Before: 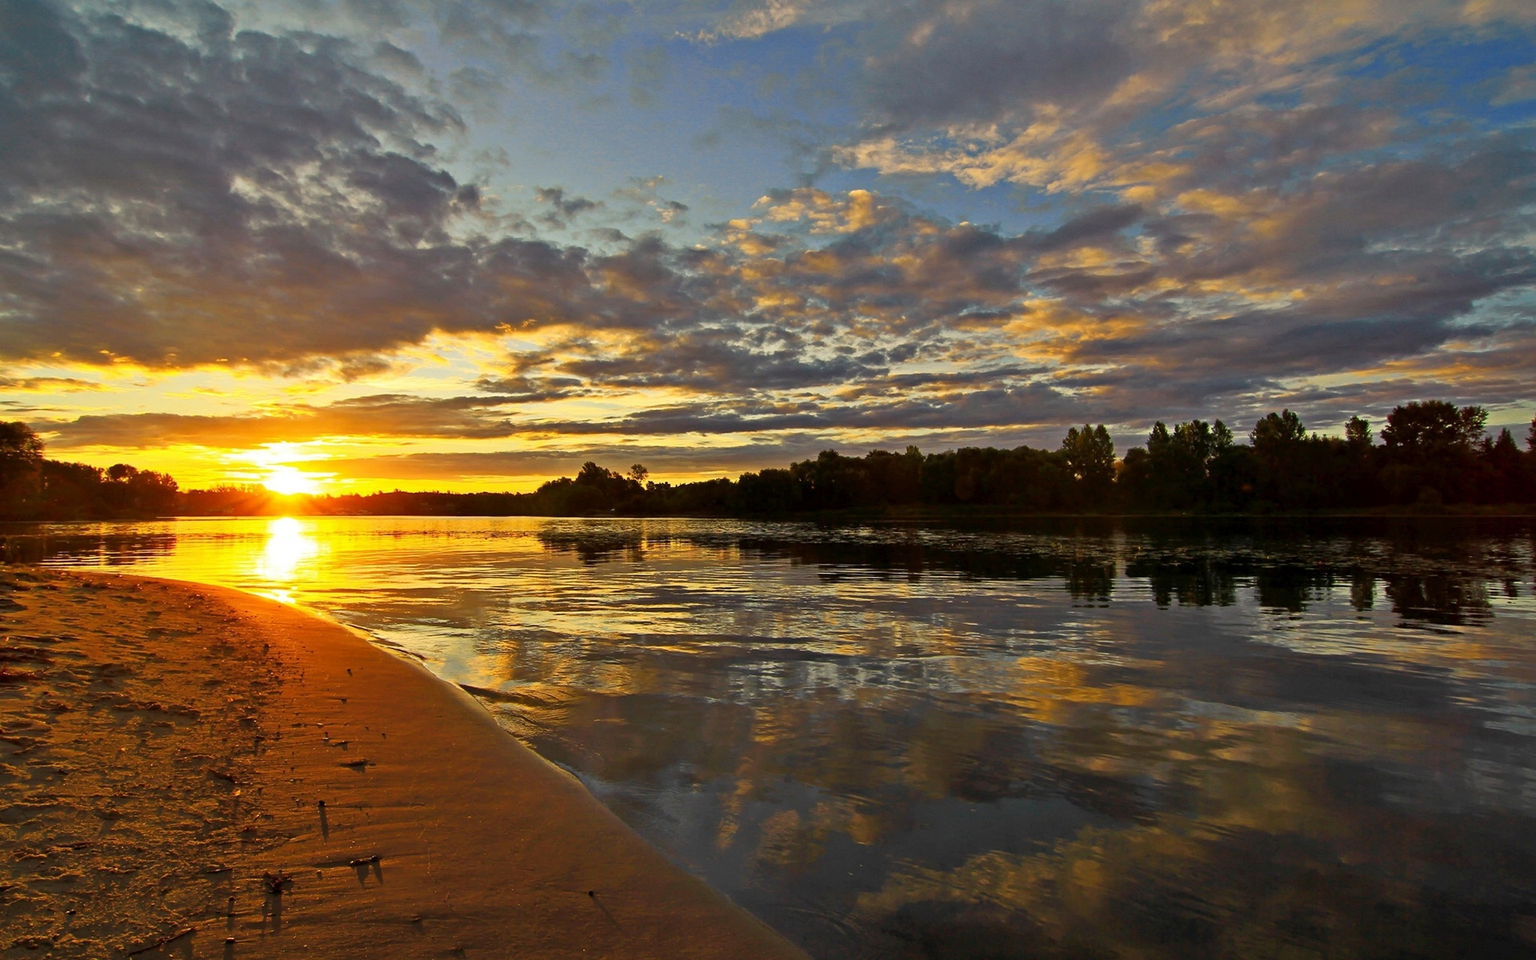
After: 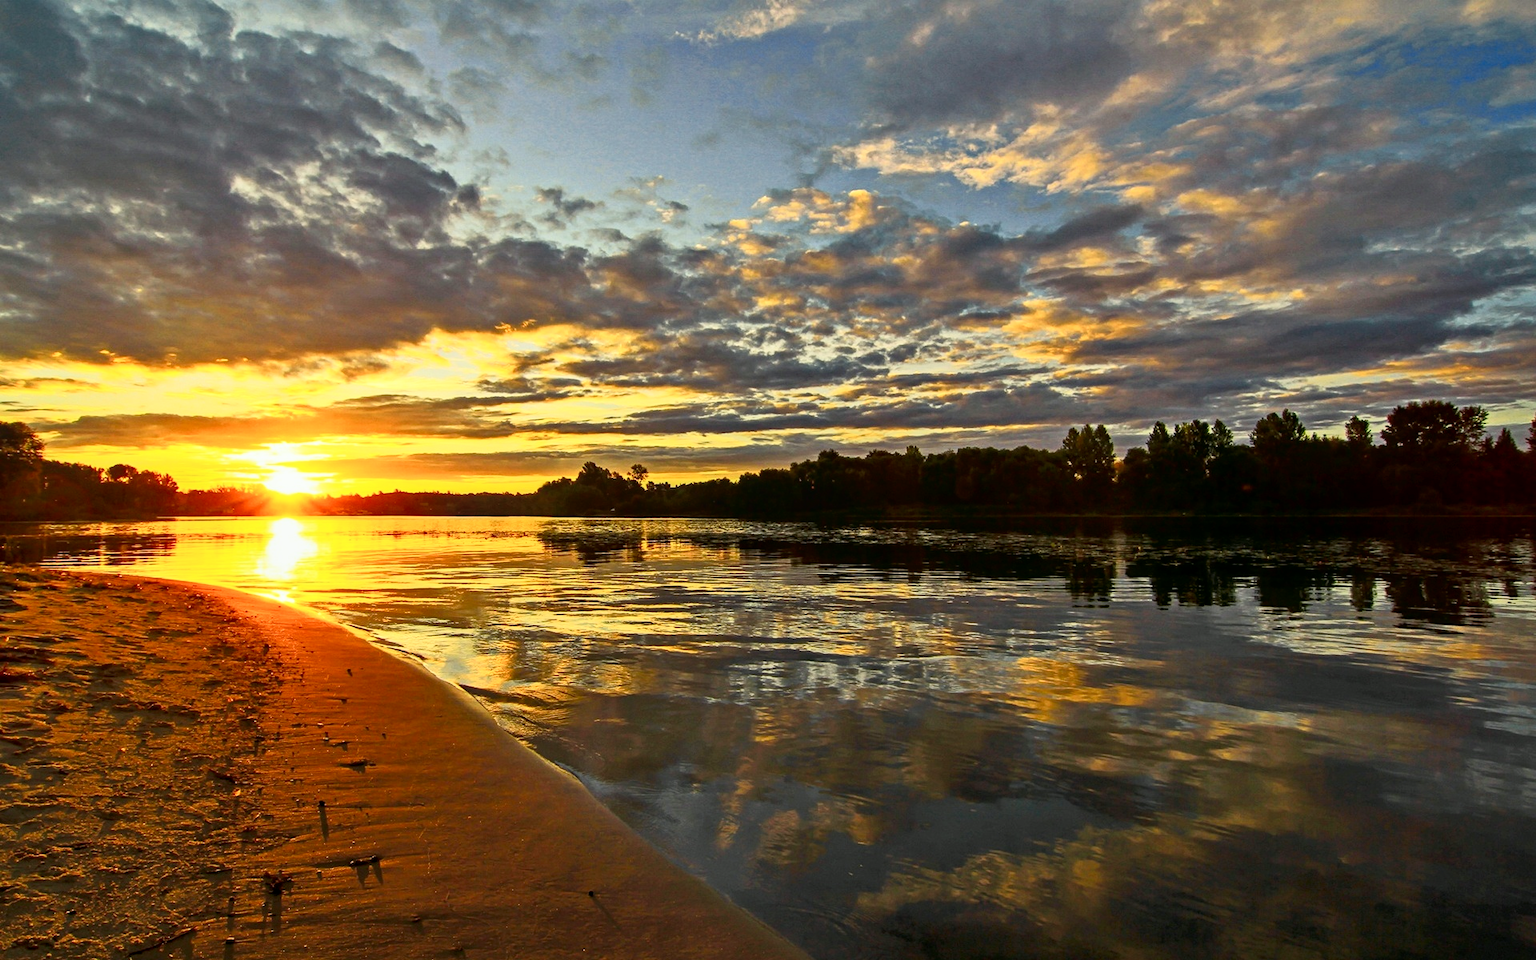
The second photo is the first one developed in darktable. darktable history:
local contrast: detail 130%
tone curve: curves: ch0 [(0, 0.03) (0.037, 0.045) (0.123, 0.123) (0.19, 0.186) (0.277, 0.279) (0.474, 0.517) (0.584, 0.664) (0.678, 0.777) (0.875, 0.92) (1, 0.965)]; ch1 [(0, 0) (0.243, 0.245) (0.402, 0.41) (0.493, 0.487) (0.508, 0.503) (0.531, 0.532) (0.551, 0.556) (0.637, 0.671) (0.694, 0.732) (1, 1)]; ch2 [(0, 0) (0.249, 0.216) (0.356, 0.329) (0.424, 0.442) (0.476, 0.477) (0.498, 0.503) (0.517, 0.524) (0.532, 0.547) (0.562, 0.576) (0.614, 0.644) (0.706, 0.748) (0.808, 0.809) (0.991, 0.968)], color space Lab, independent channels, preserve colors none
